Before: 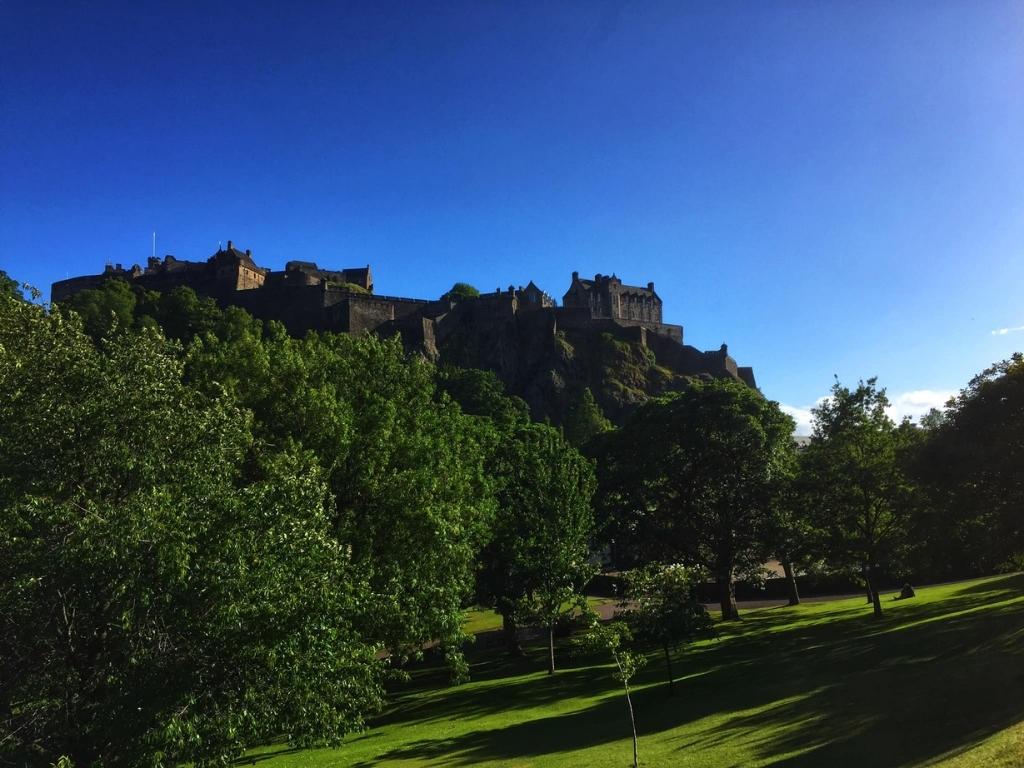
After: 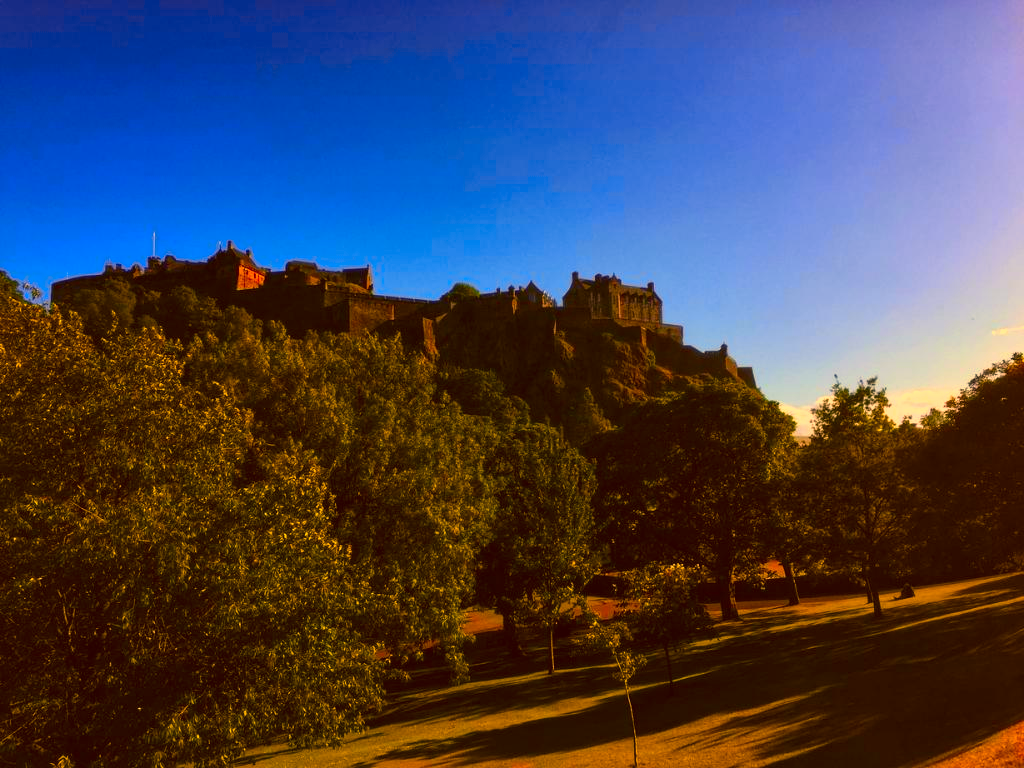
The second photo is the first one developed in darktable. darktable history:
color zones: curves: ch1 [(0.235, 0.558) (0.75, 0.5)]; ch2 [(0.25, 0.462) (0.749, 0.457)], mix 40.67%
color correction: highlights a* 10.44, highlights b* 30.04, shadows a* 2.73, shadows b* 17.51, saturation 1.72
